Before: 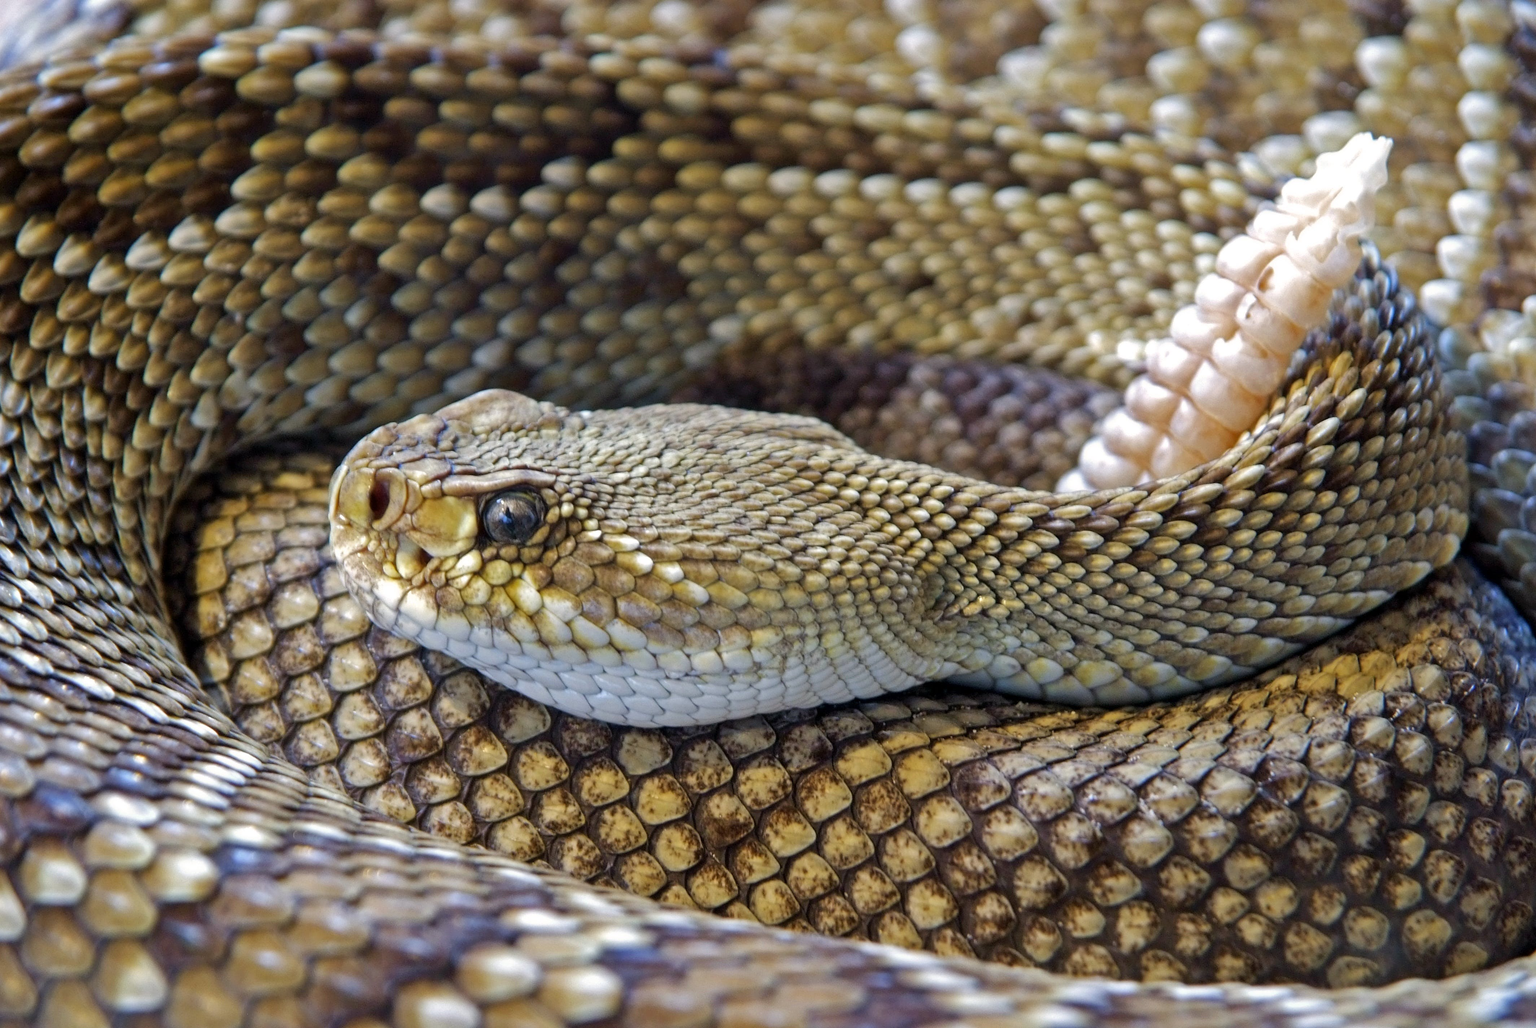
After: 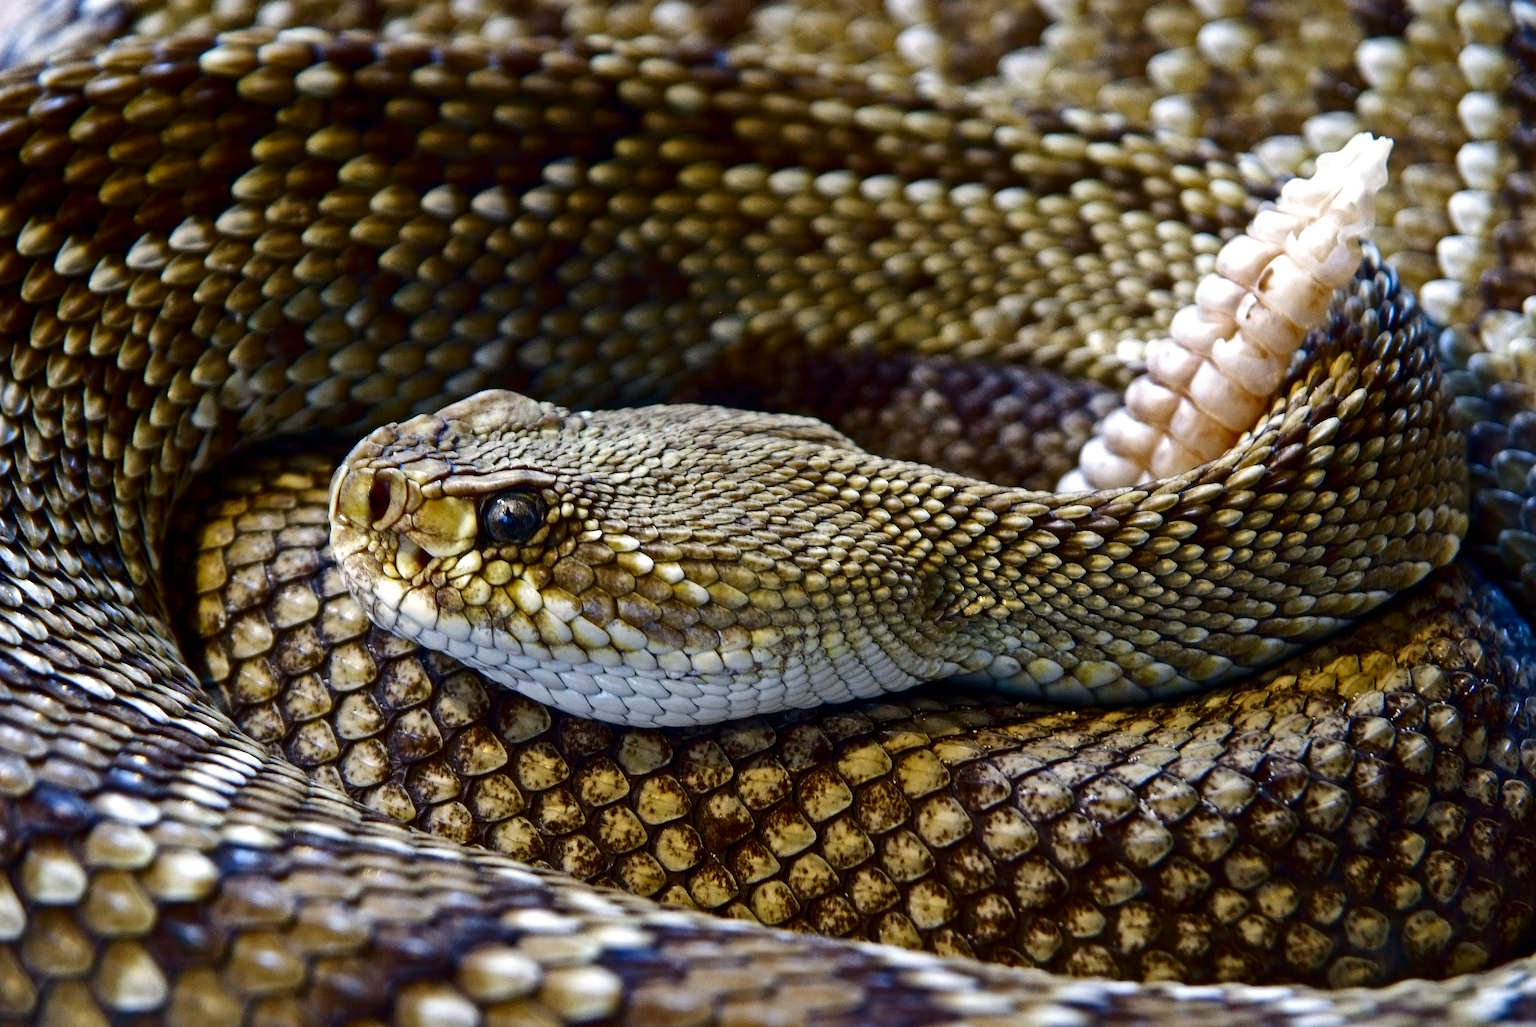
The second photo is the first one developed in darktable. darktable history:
tone equalizer: on, module defaults
contrast brightness saturation: contrast 0.24, brightness -0.24, saturation 0.14
sharpen: radius 1.4, amount 1.25, threshold 0.7
